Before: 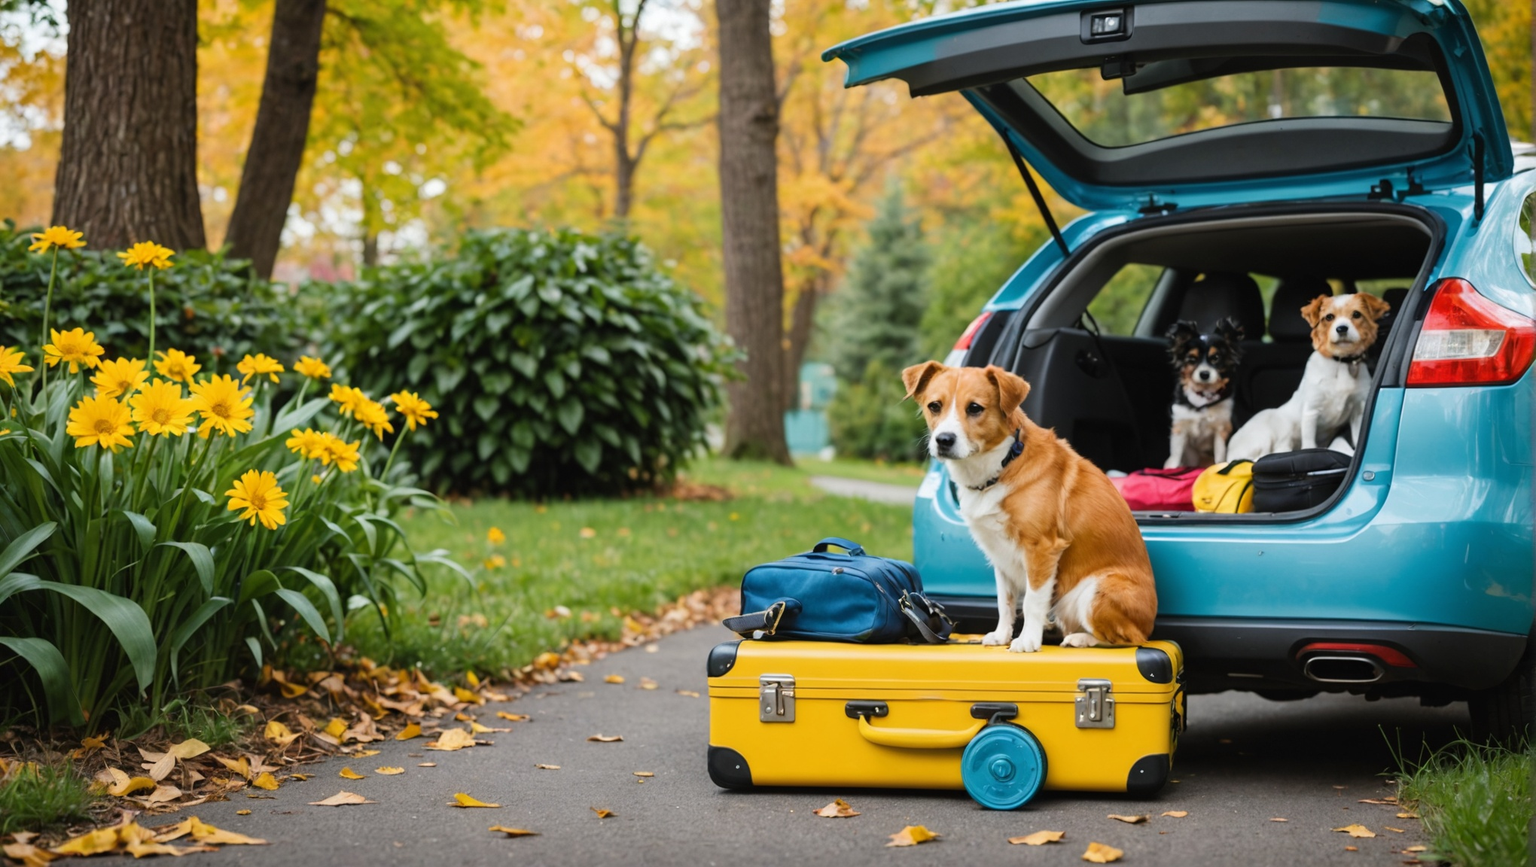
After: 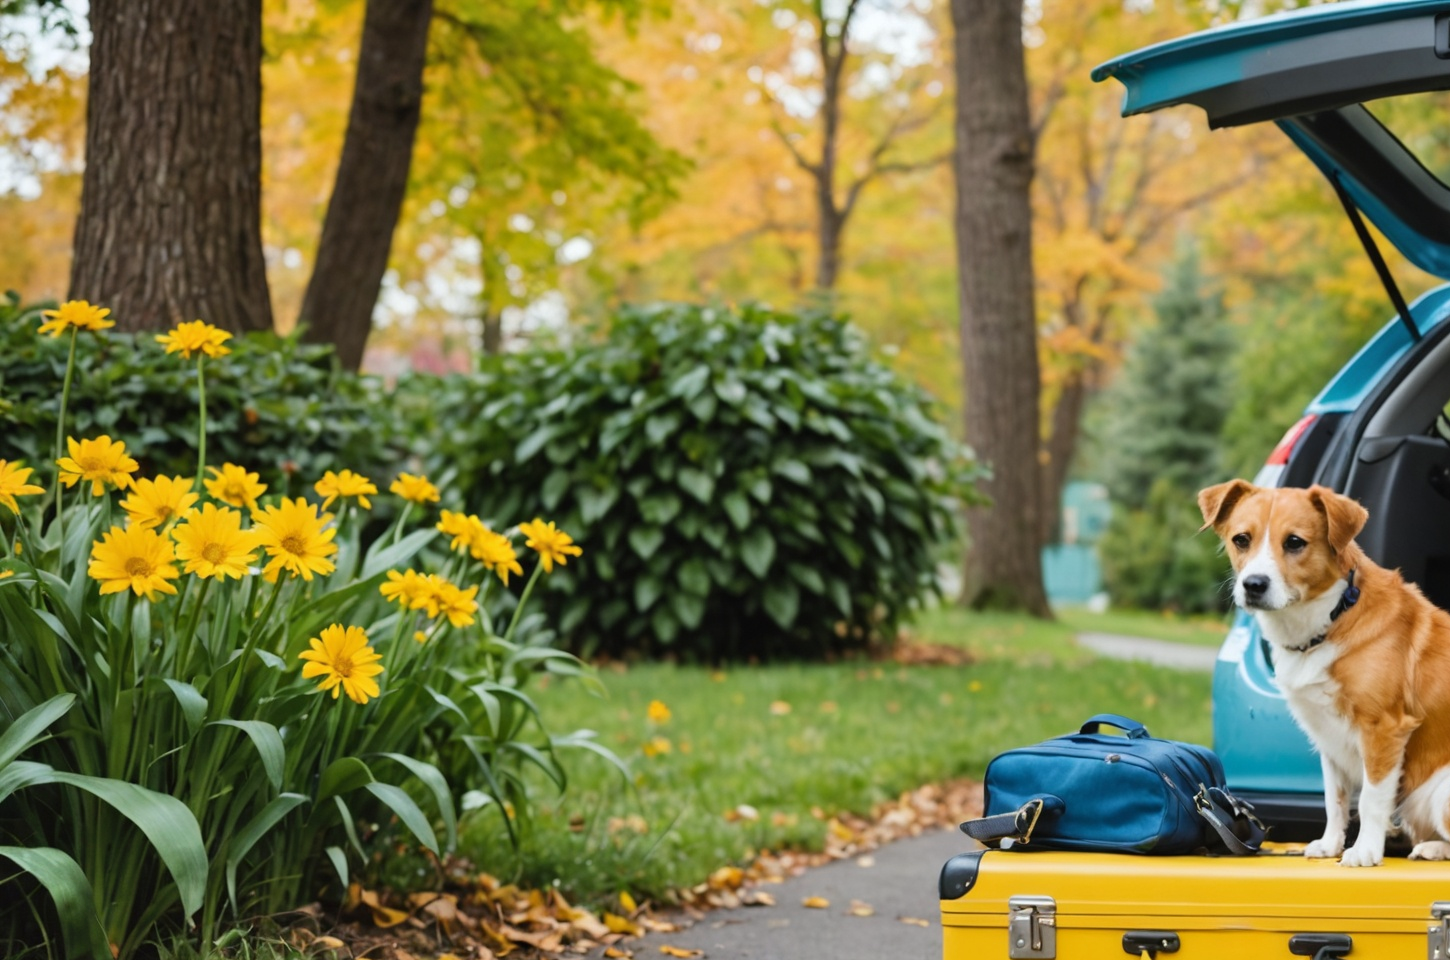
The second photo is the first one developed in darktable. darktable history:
shadows and highlights: shadows 52.34, highlights -28.23, soften with gaussian
white balance: red 0.986, blue 1.01
crop: right 28.885%, bottom 16.626%
